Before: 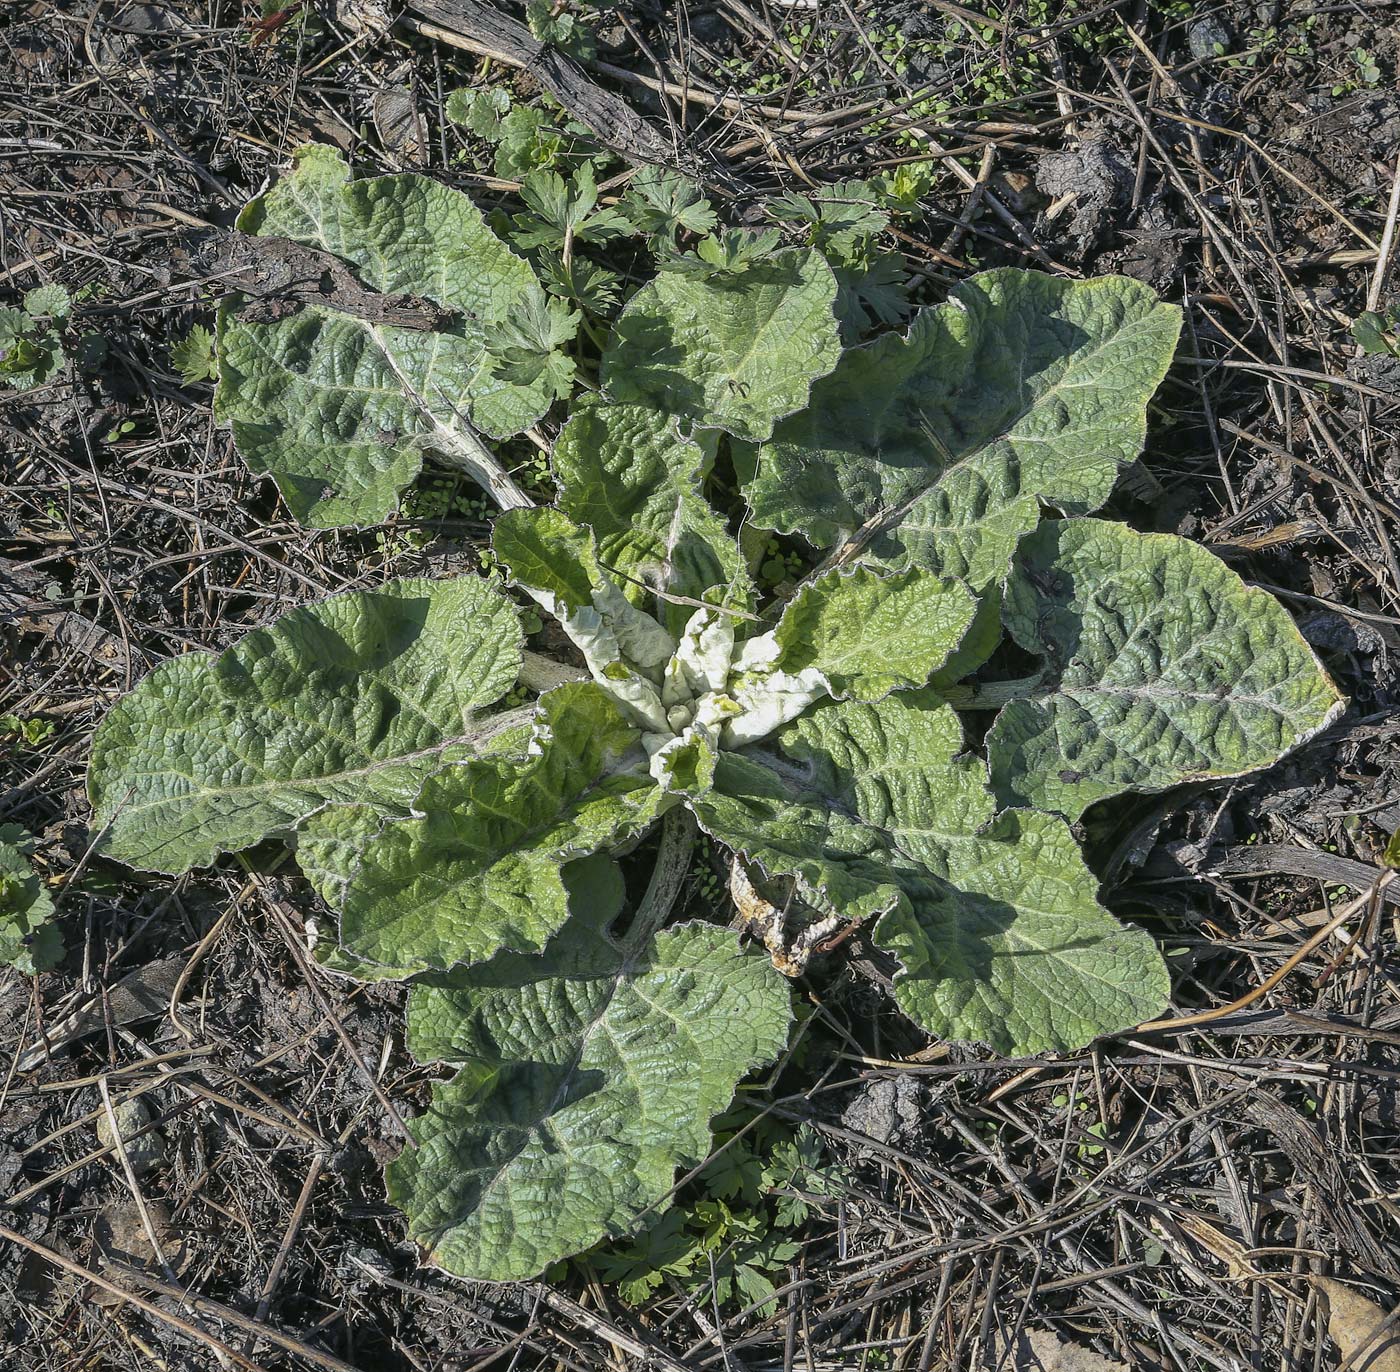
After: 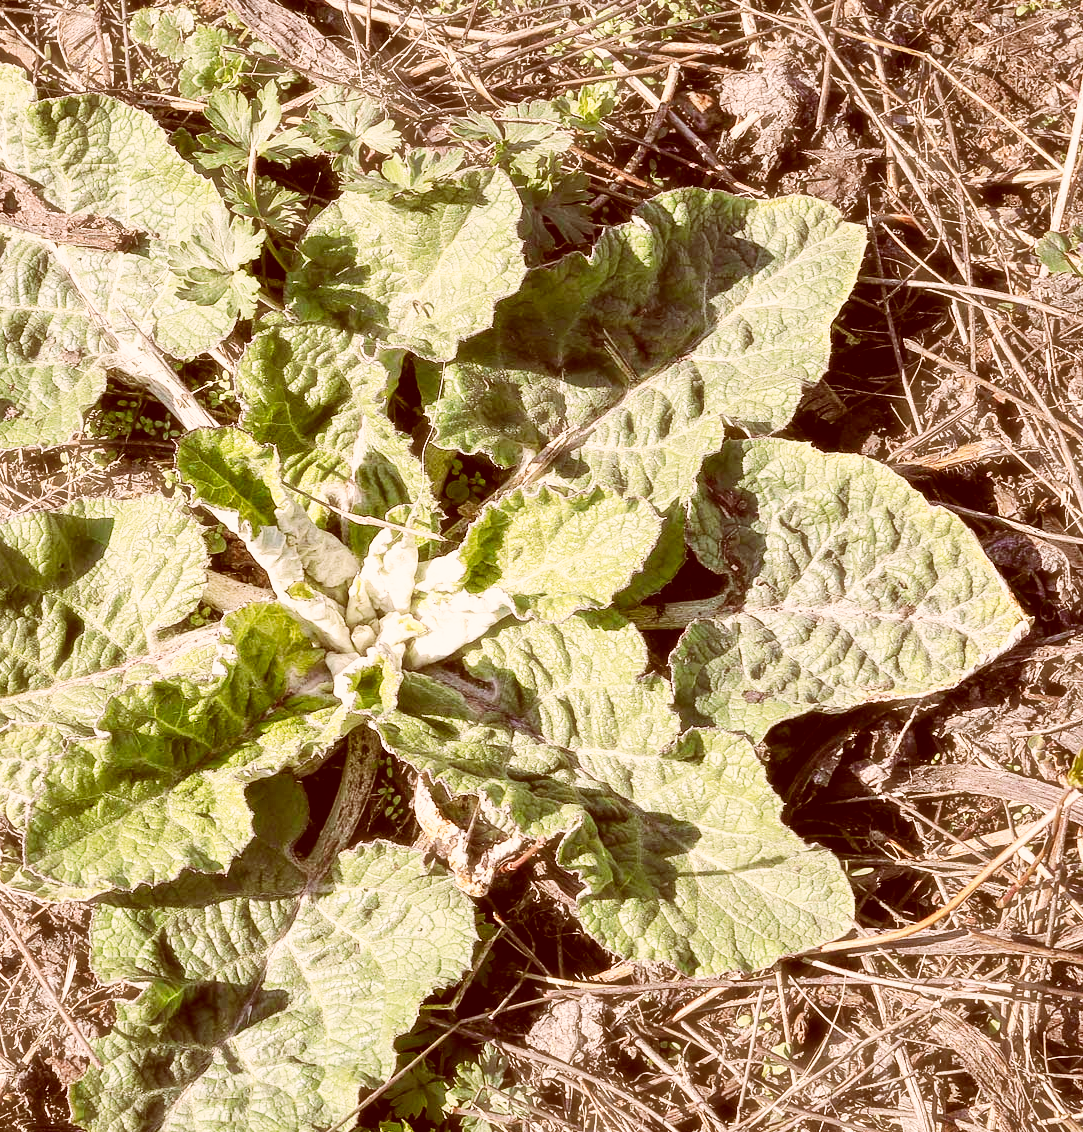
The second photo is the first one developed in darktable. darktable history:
haze removal: strength -0.113, compatibility mode true, adaptive false
crop: left 22.628%, top 5.88%, bottom 11.561%
base curve: curves: ch0 [(0, 0) (0.007, 0.004) (0.027, 0.03) (0.046, 0.07) (0.207, 0.54) (0.442, 0.872) (0.673, 0.972) (1, 1)], preserve colors none
color correction: highlights a* 9.36, highlights b* 9, shadows a* 39.77, shadows b* 39.84, saturation 0.793
